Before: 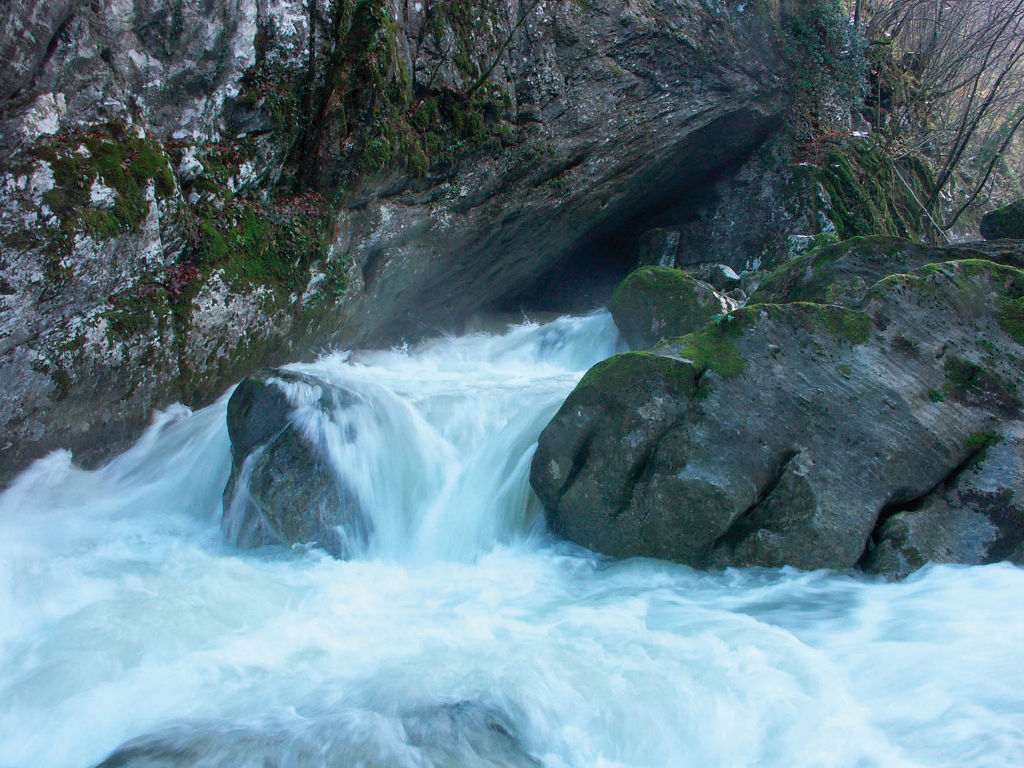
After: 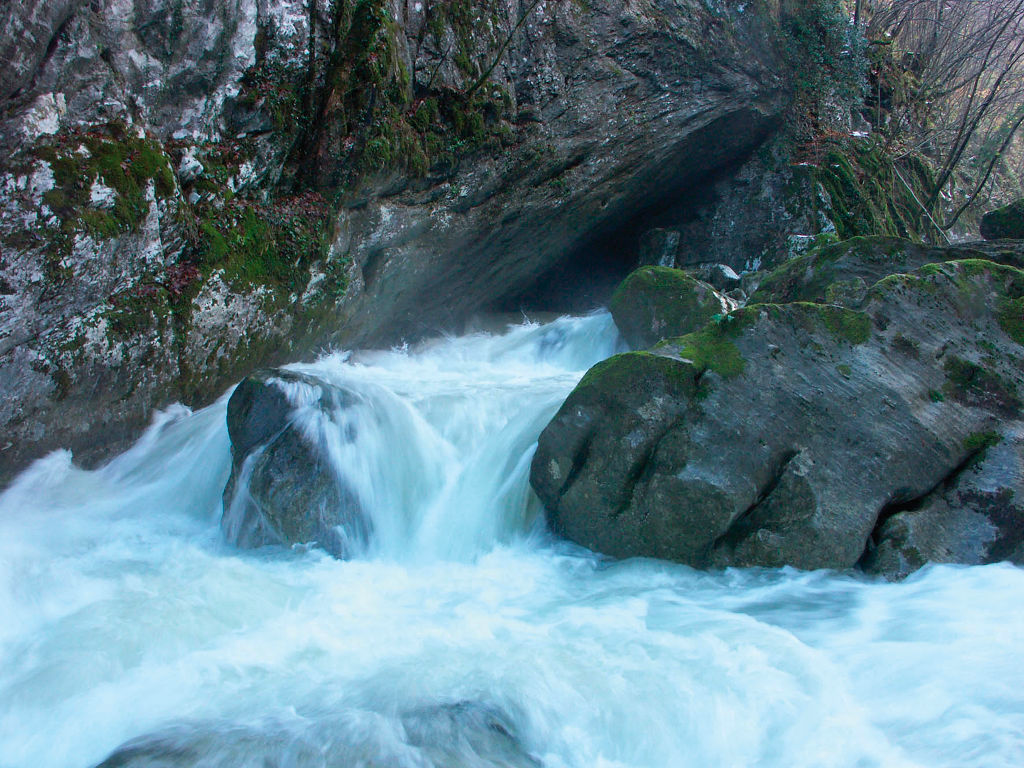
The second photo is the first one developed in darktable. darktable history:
color balance rgb: perceptual saturation grading › global saturation 0.814%, global vibrance 20%
